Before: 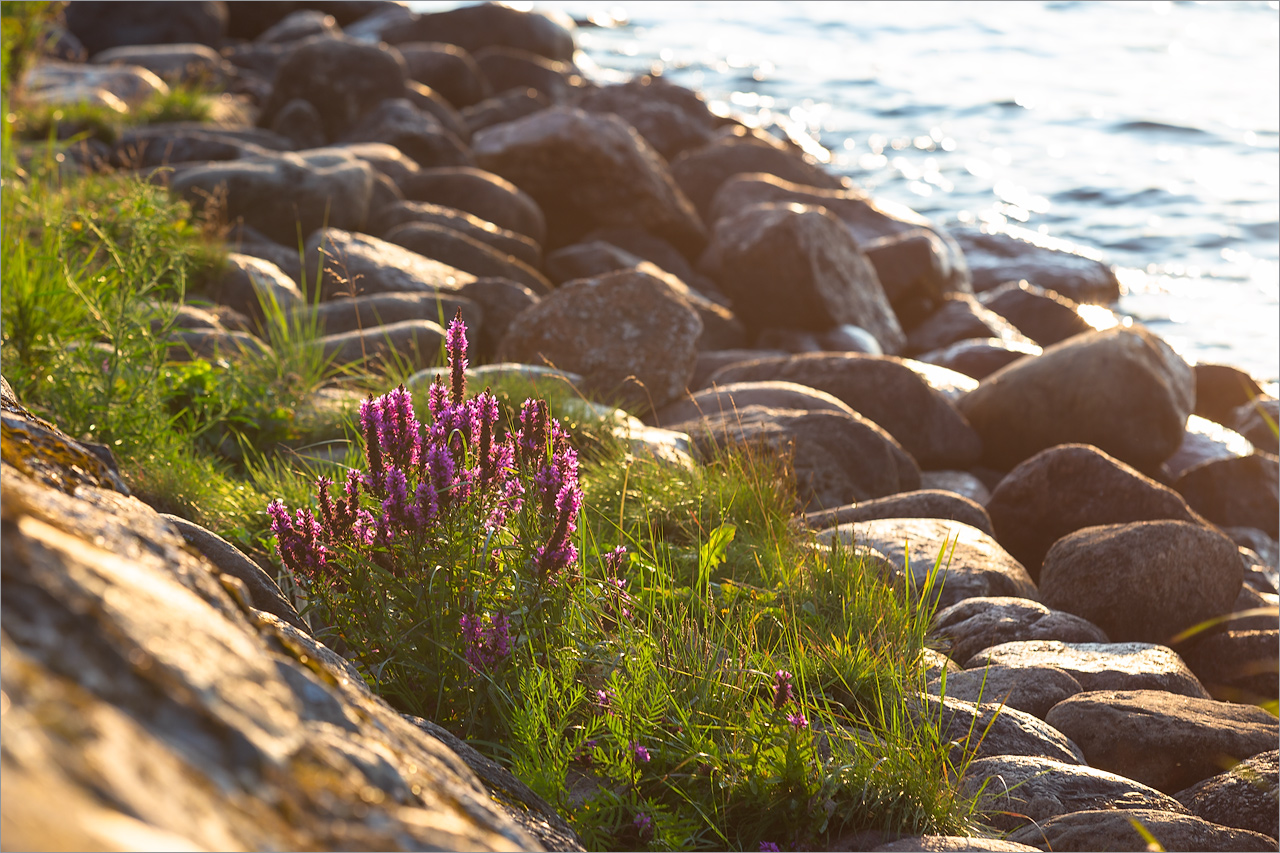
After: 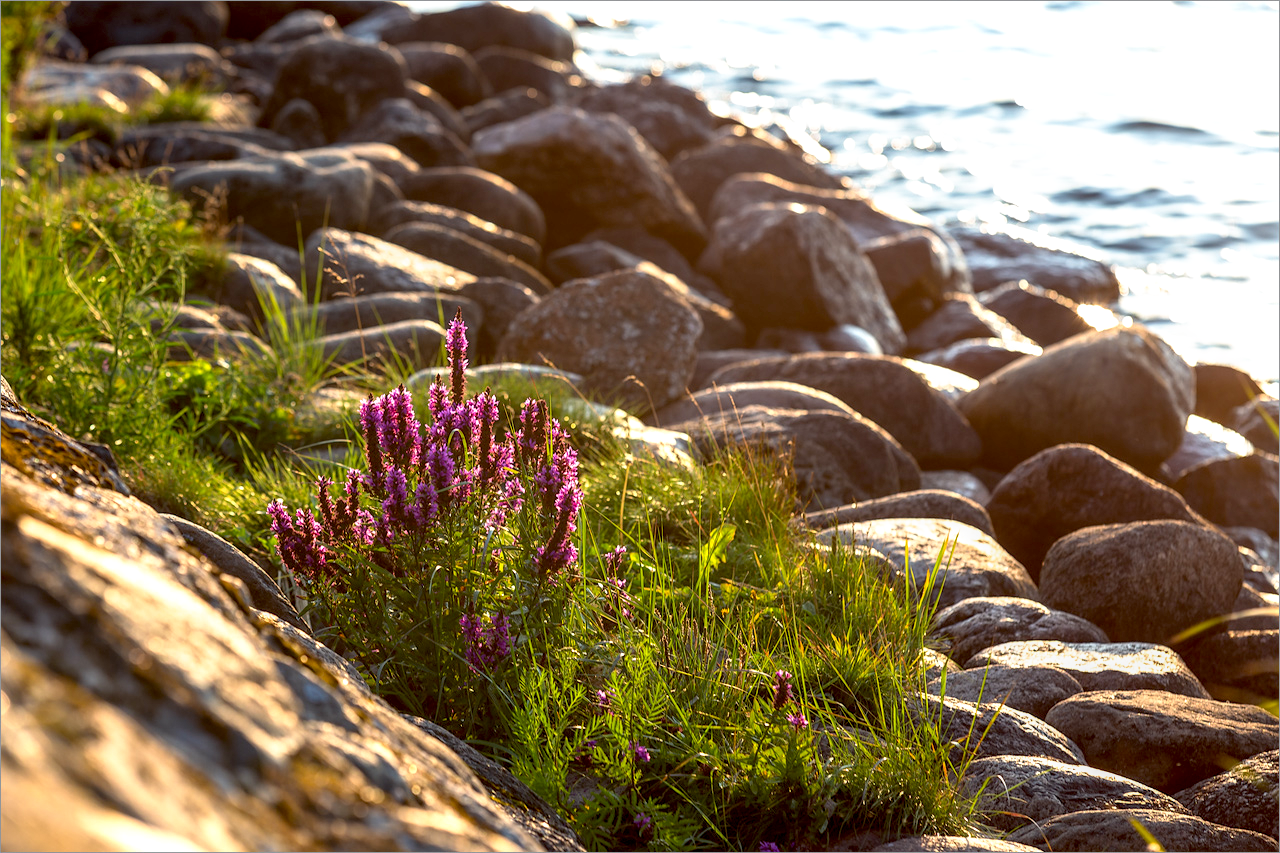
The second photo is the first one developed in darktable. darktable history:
base curve: curves: ch0 [(0.017, 0) (0.425, 0.441) (0.844, 0.933) (1, 1)], preserve colors none
local contrast: detail 130%
